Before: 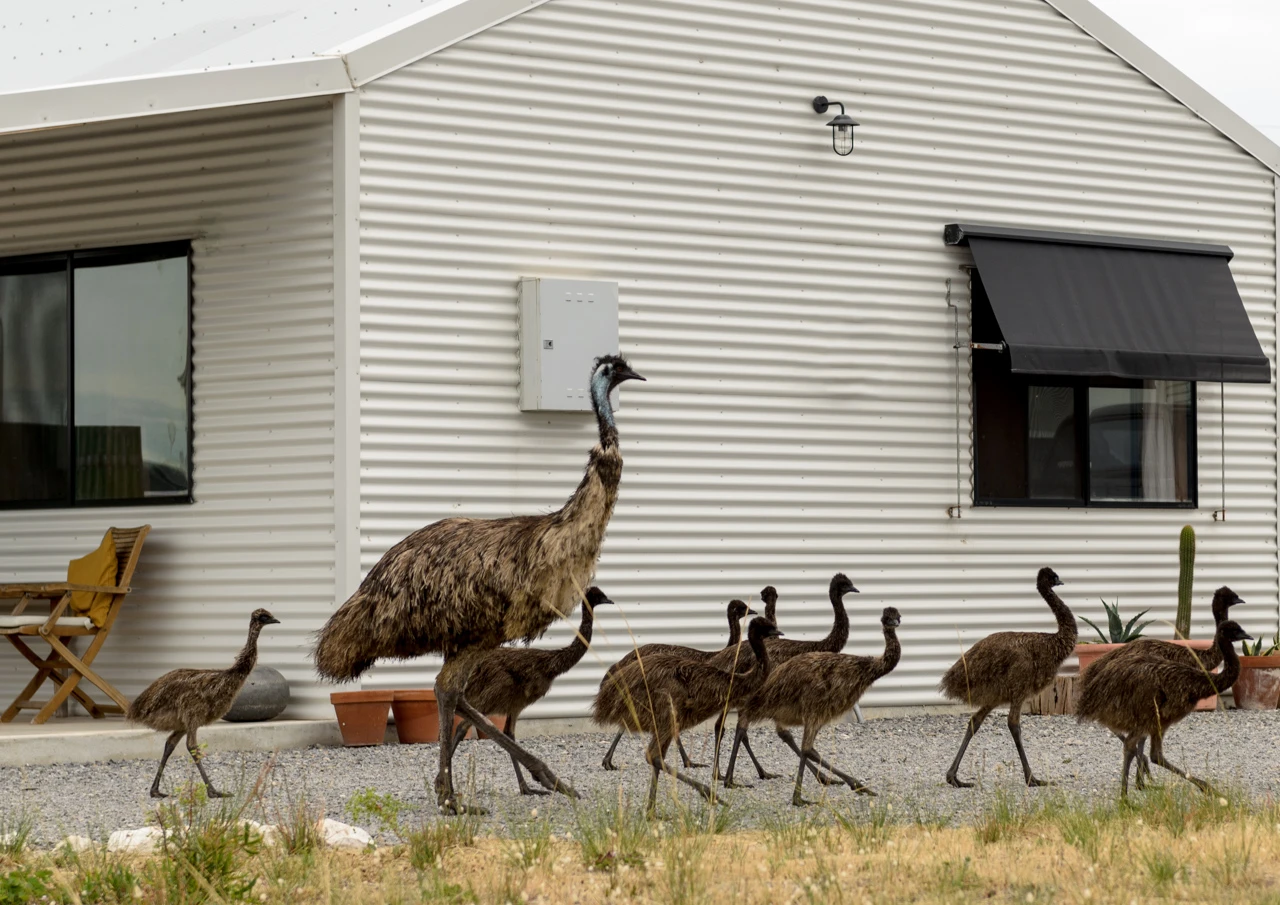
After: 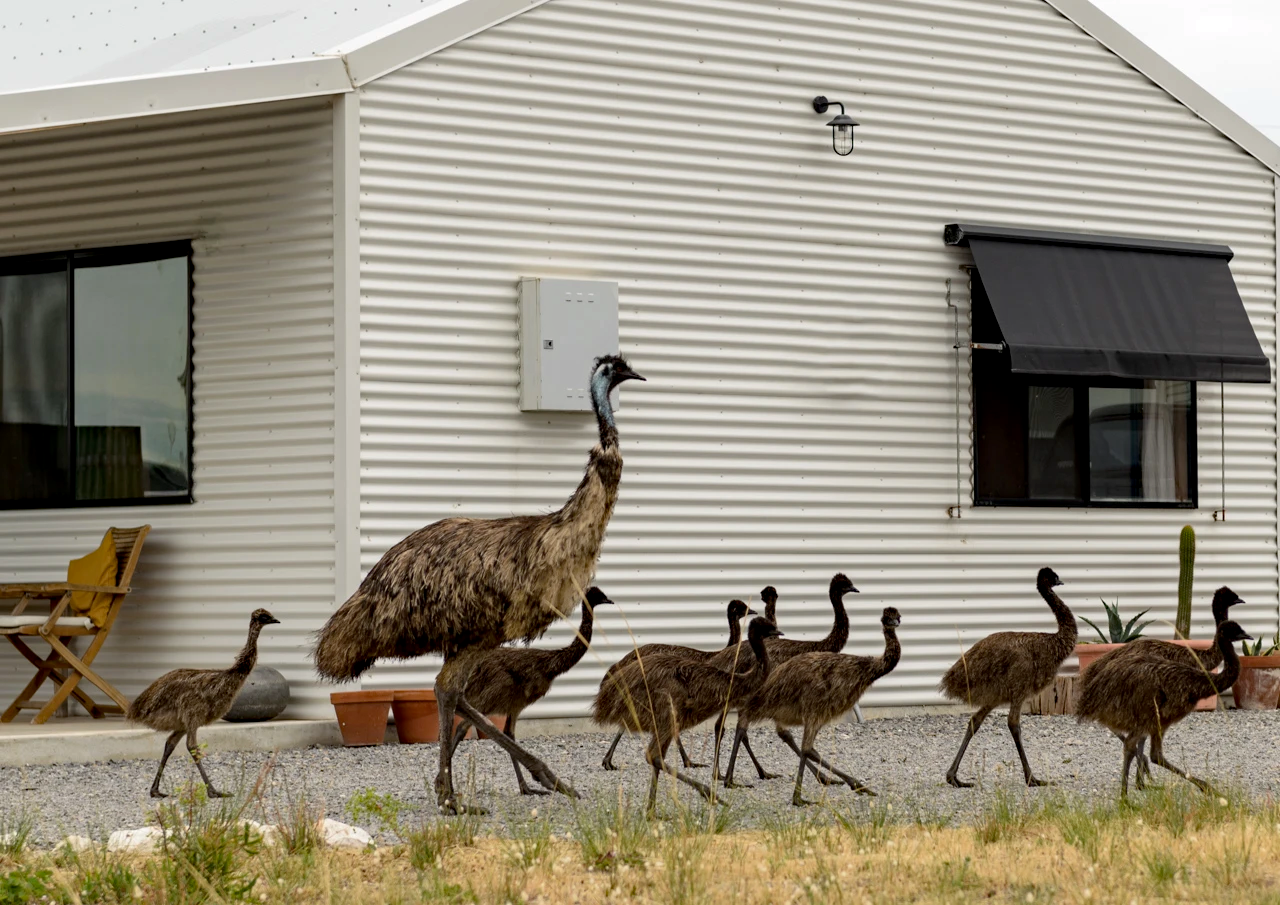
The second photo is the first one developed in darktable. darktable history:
exposure: black level correction 0.002, compensate highlight preservation false
haze removal: compatibility mode true, adaptive false
